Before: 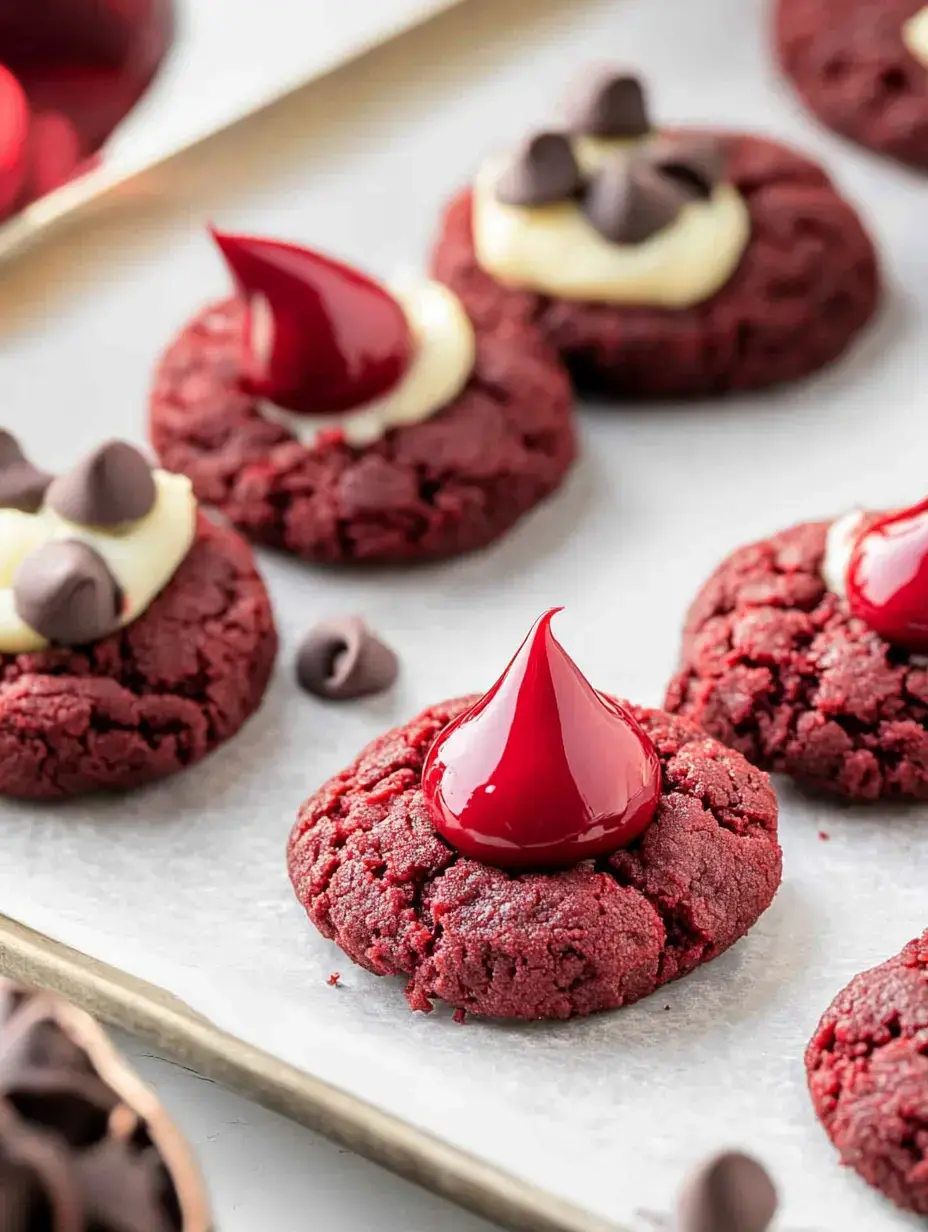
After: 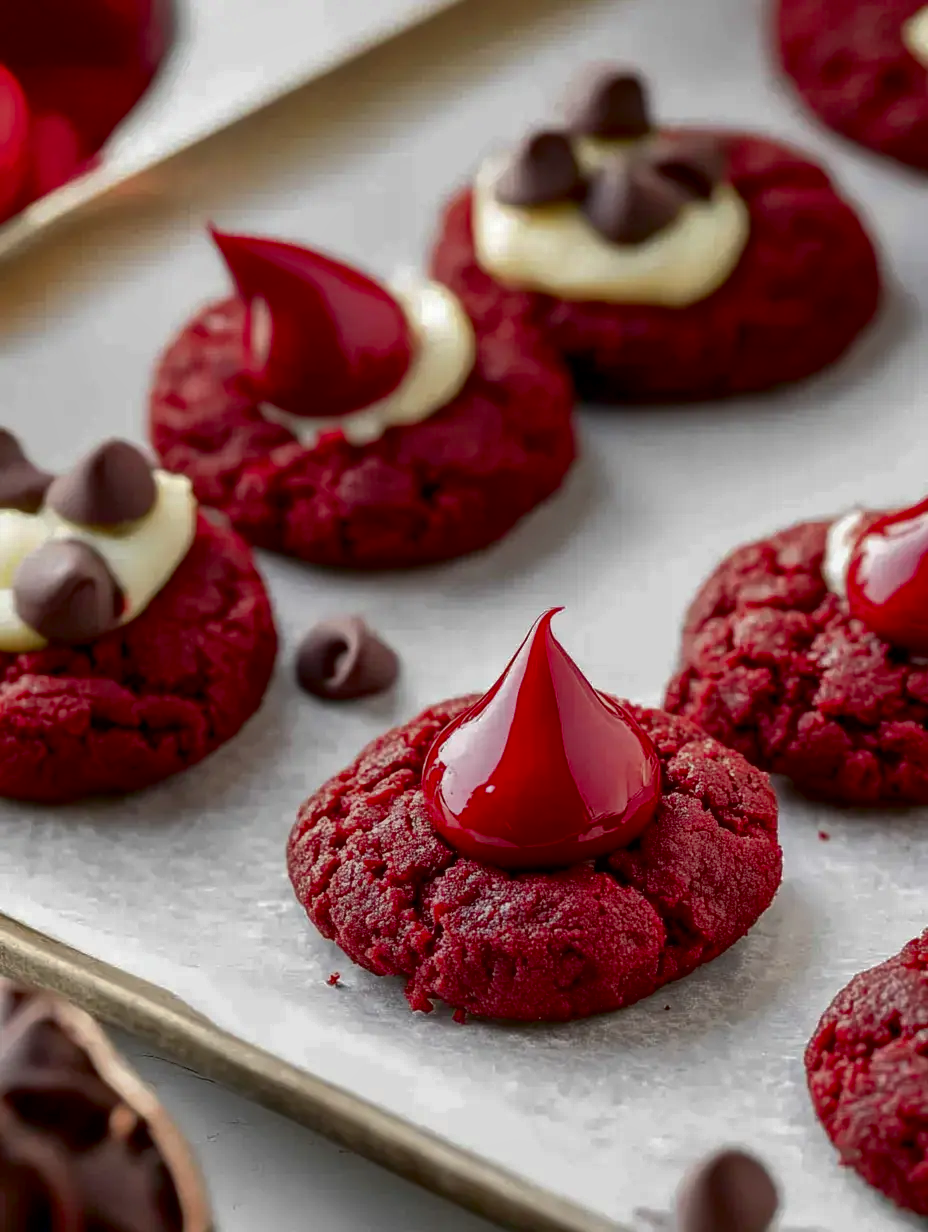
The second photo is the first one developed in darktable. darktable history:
contrast brightness saturation: brightness -0.539
shadows and highlights: on, module defaults
